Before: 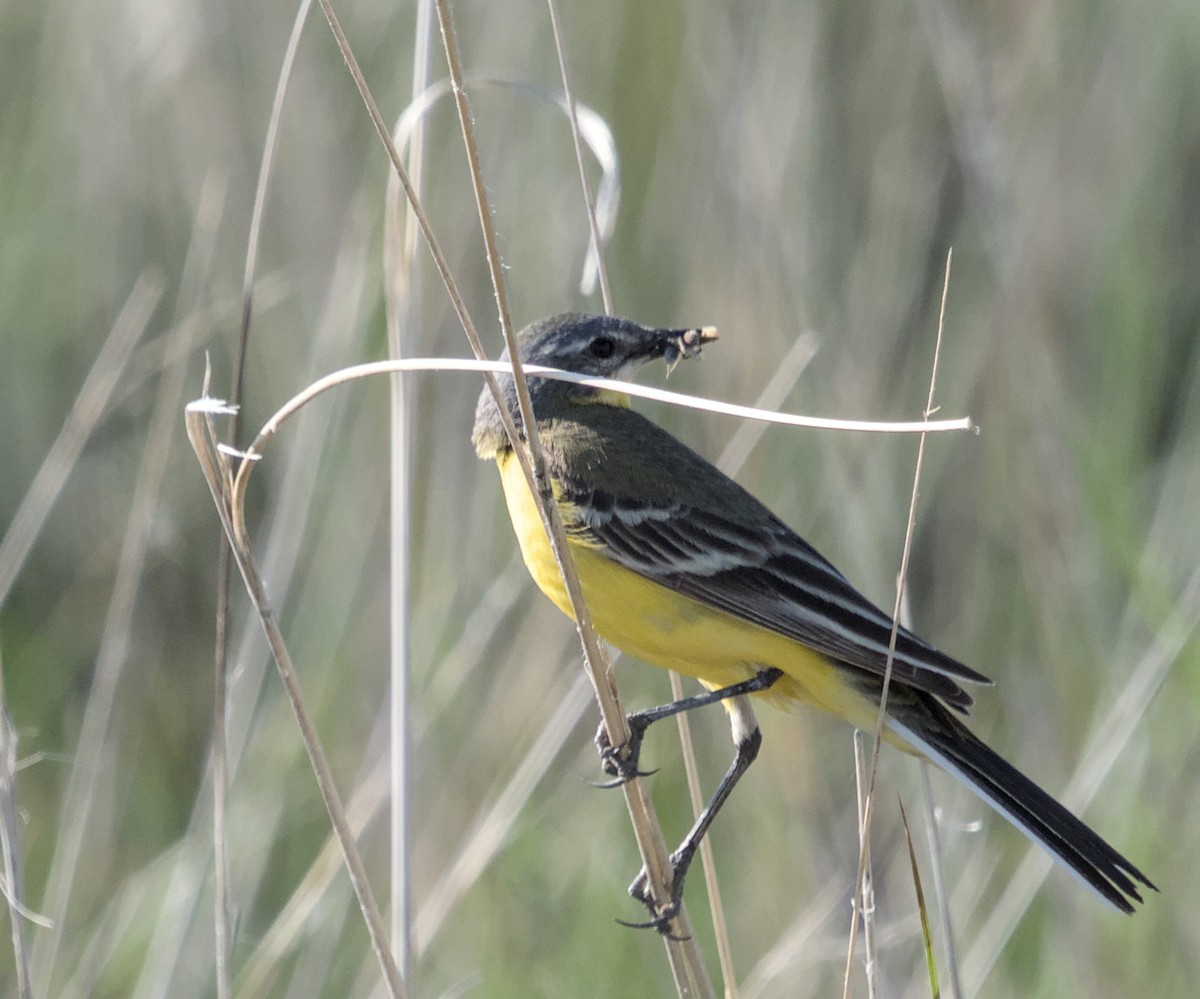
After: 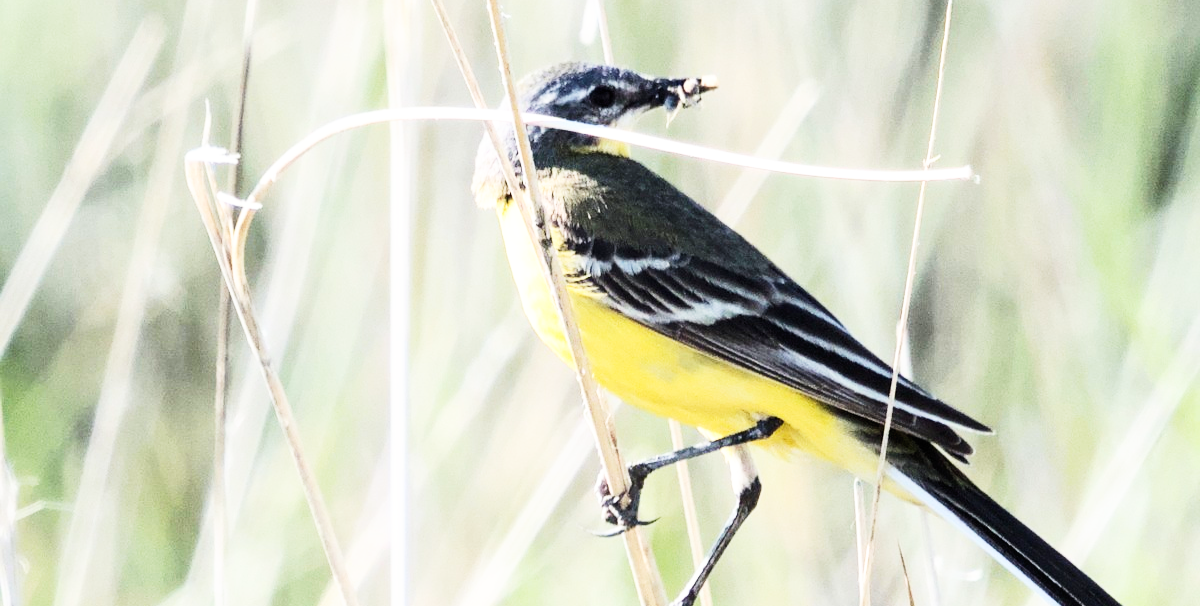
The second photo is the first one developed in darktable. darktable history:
base curve: curves: ch0 [(0, 0) (0.007, 0.004) (0.027, 0.03) (0.046, 0.07) (0.207, 0.54) (0.442, 0.872) (0.673, 0.972) (1, 1)], preserve colors none
crop and rotate: top 25.196%, bottom 14.045%
contrast brightness saturation: contrast 0.243, brightness 0.09
